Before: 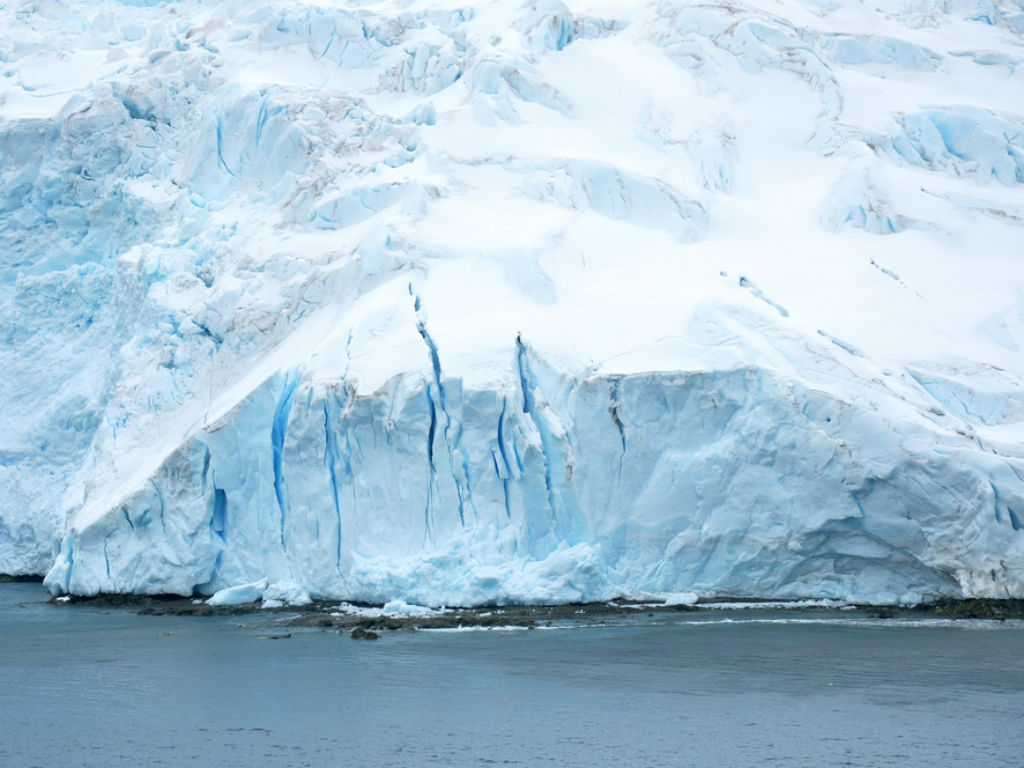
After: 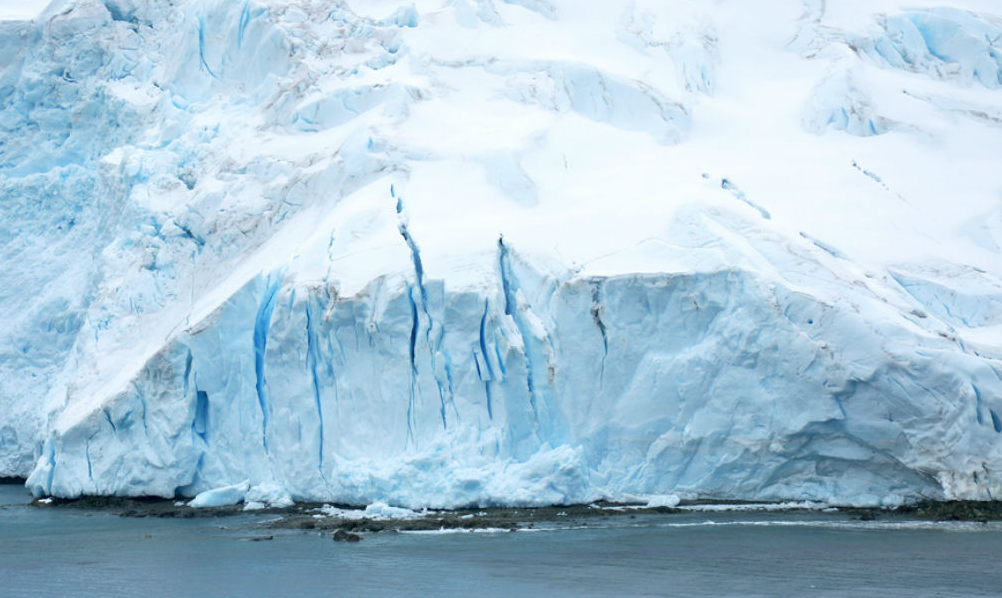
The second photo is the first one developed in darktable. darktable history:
crop and rotate: left 1.814%, top 12.818%, right 0.25%, bottom 9.225%
white balance: red 1, blue 1
